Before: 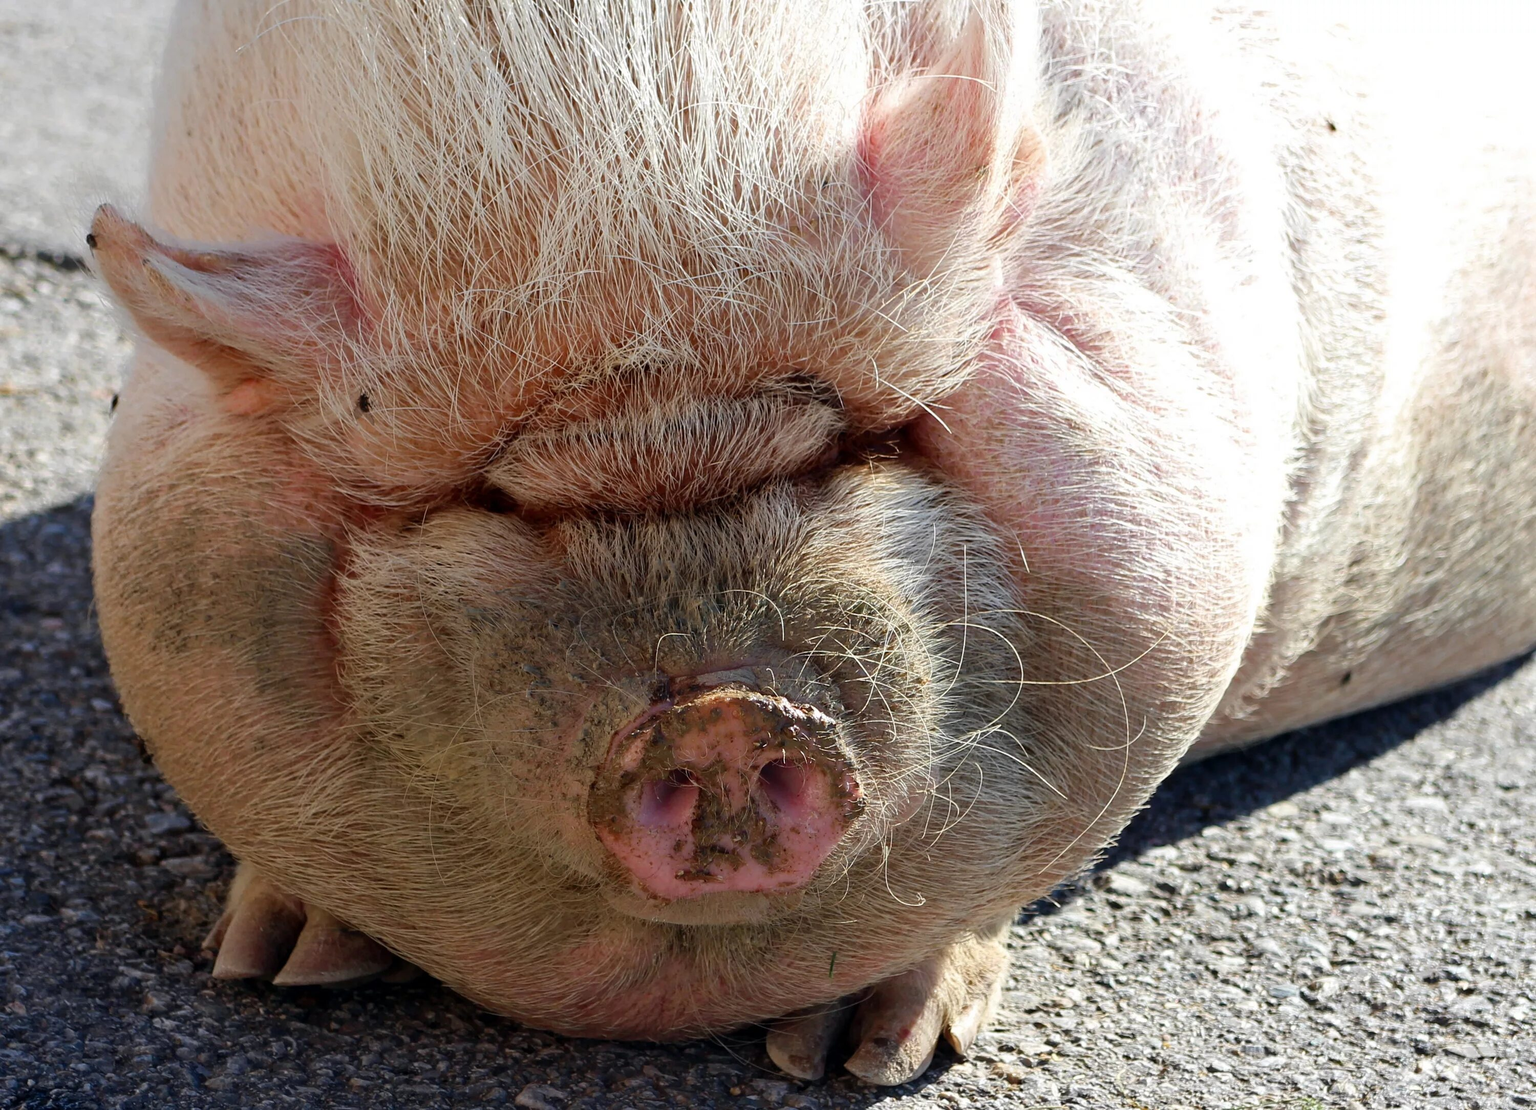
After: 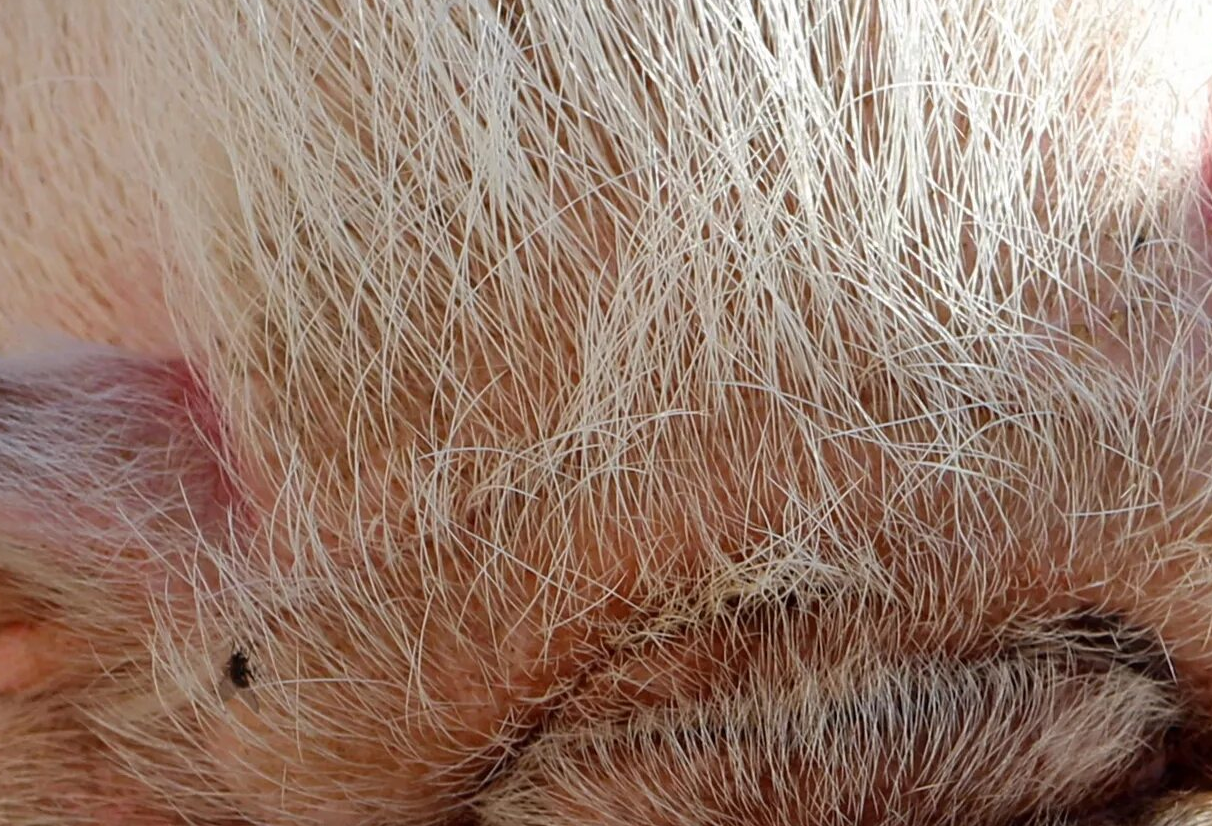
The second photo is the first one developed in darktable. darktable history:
crop: left 15.746%, top 5.441%, right 43.852%, bottom 56.41%
